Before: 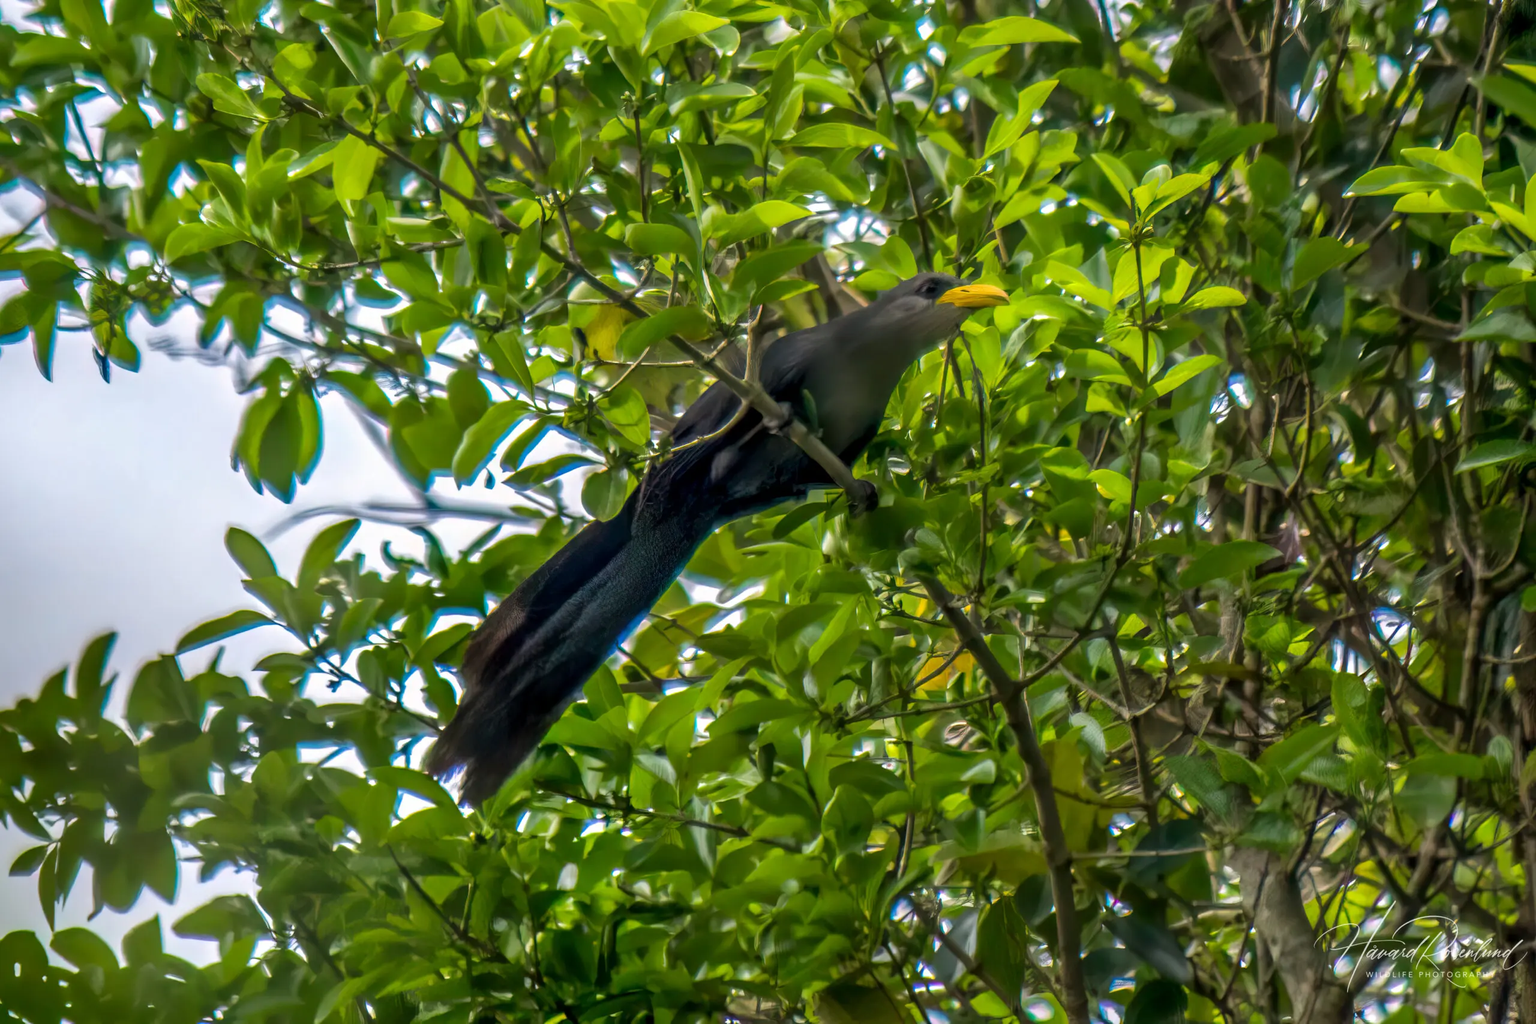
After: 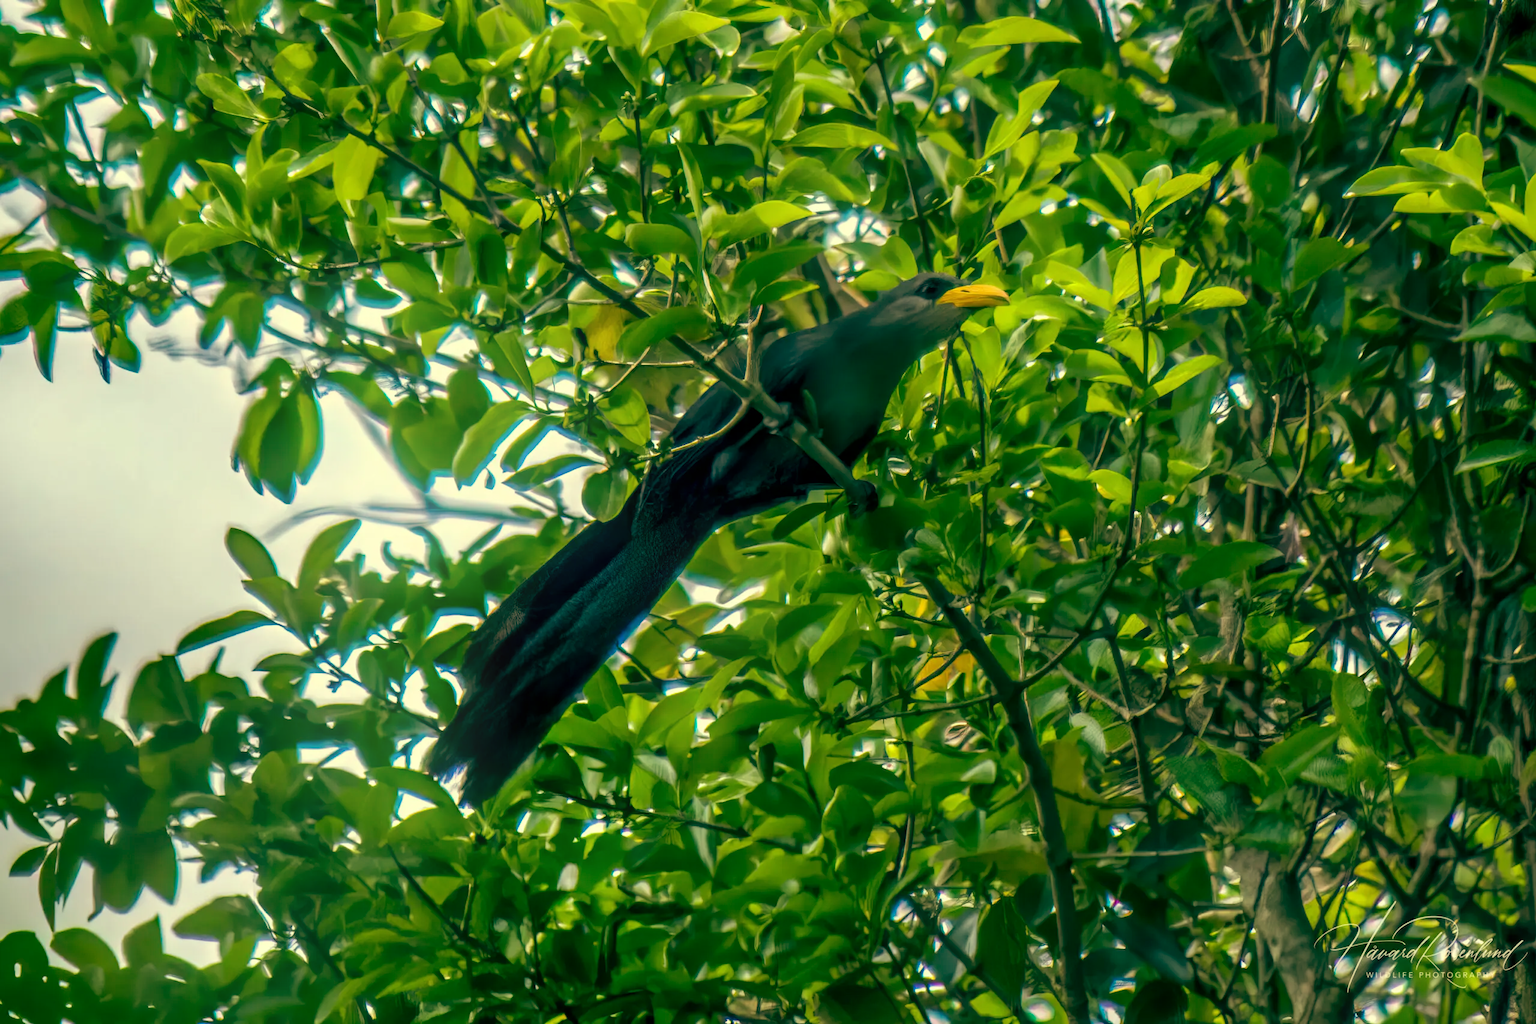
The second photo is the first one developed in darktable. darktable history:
bloom: size 13.65%, threshold 98.39%, strength 4.82%
color balance: mode lift, gamma, gain (sRGB), lift [1, 0.69, 1, 1], gamma [1, 1.482, 1, 1], gain [1, 1, 1, 0.802]
